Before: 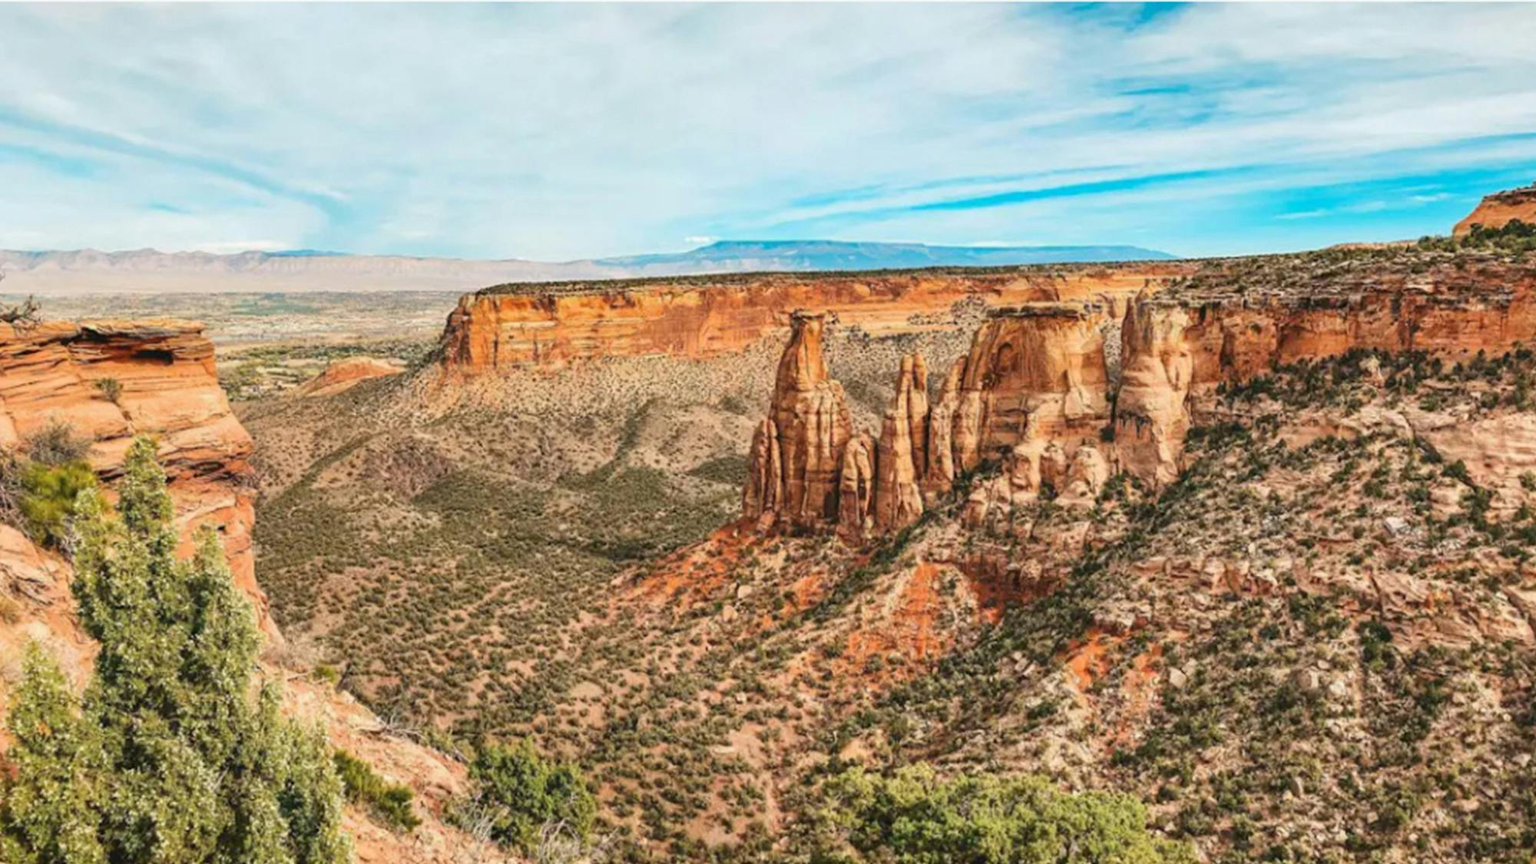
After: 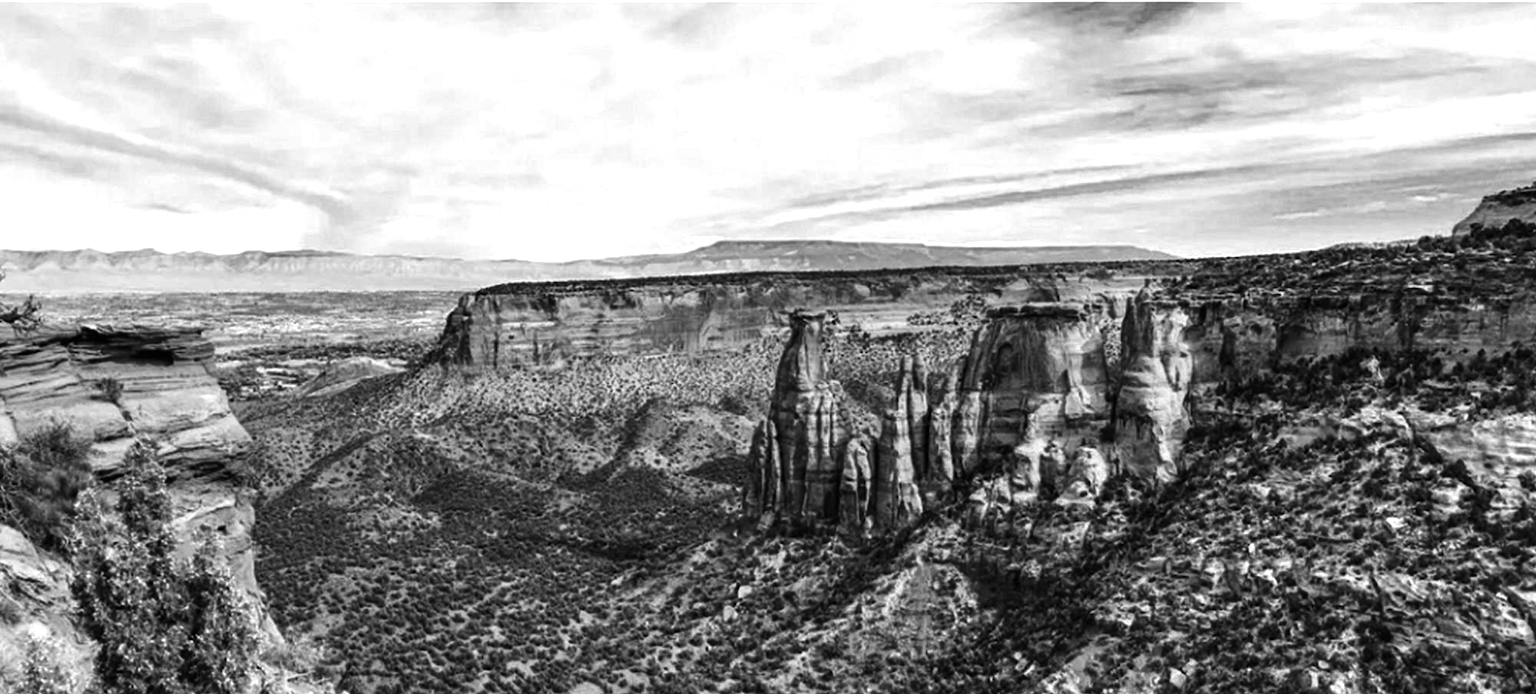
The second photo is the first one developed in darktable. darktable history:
contrast brightness saturation: contrast -0.03, brightness -0.59, saturation -1
exposure: black level correction 0.001, exposure 0.5 EV, compensate exposure bias true, compensate highlight preservation false
crop: bottom 19.644%
